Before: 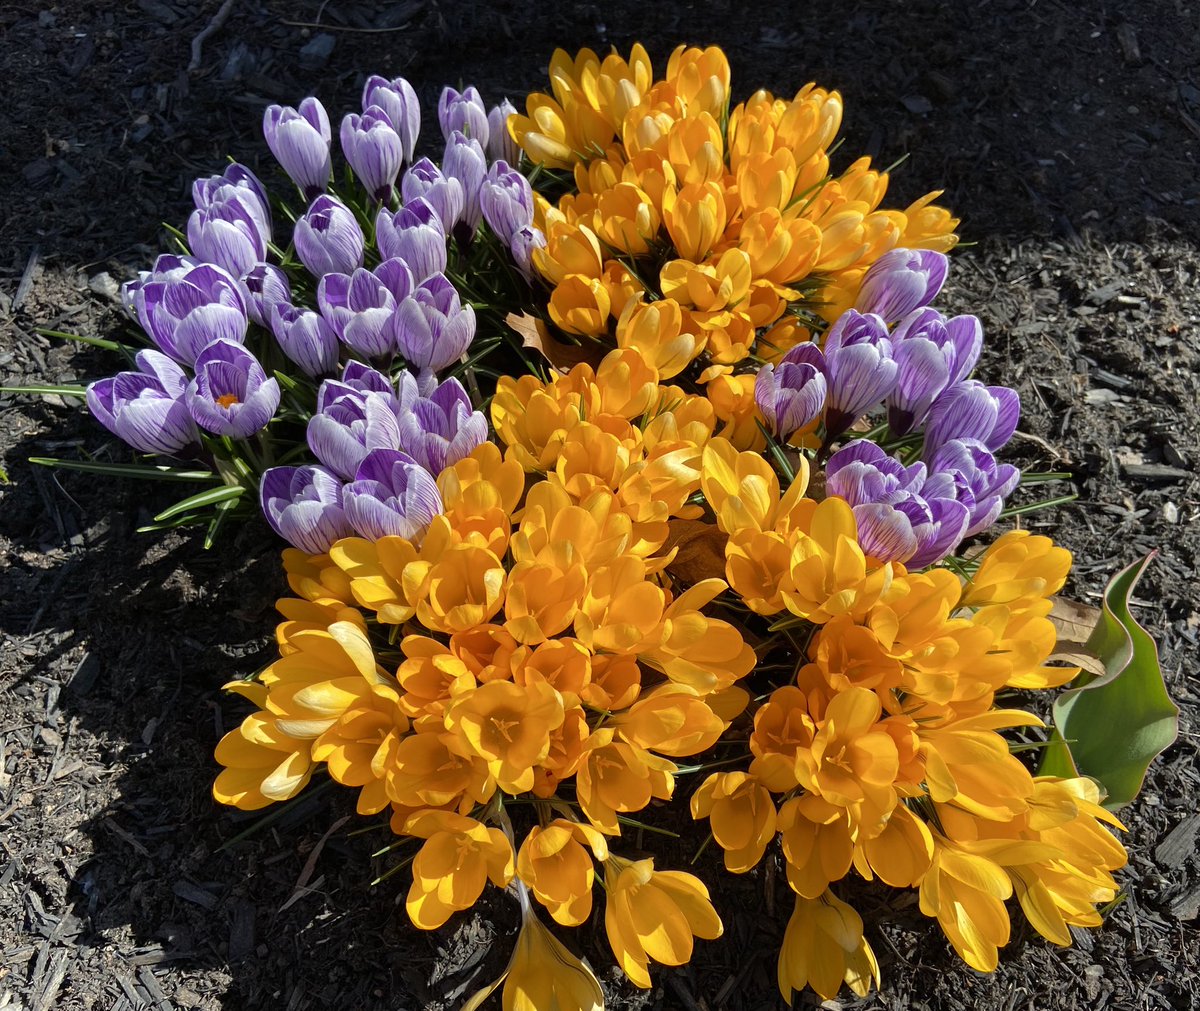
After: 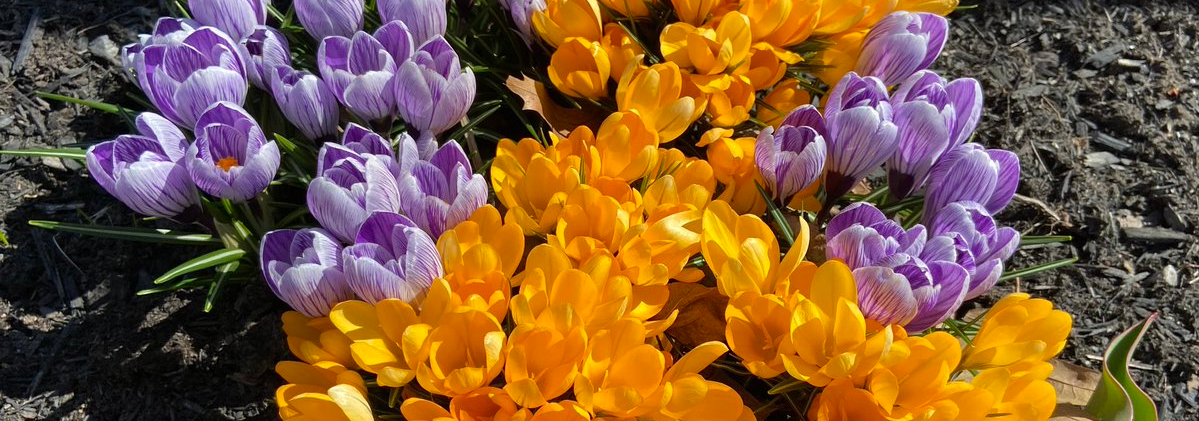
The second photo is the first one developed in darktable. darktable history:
crop and rotate: top 23.545%, bottom 34.747%
